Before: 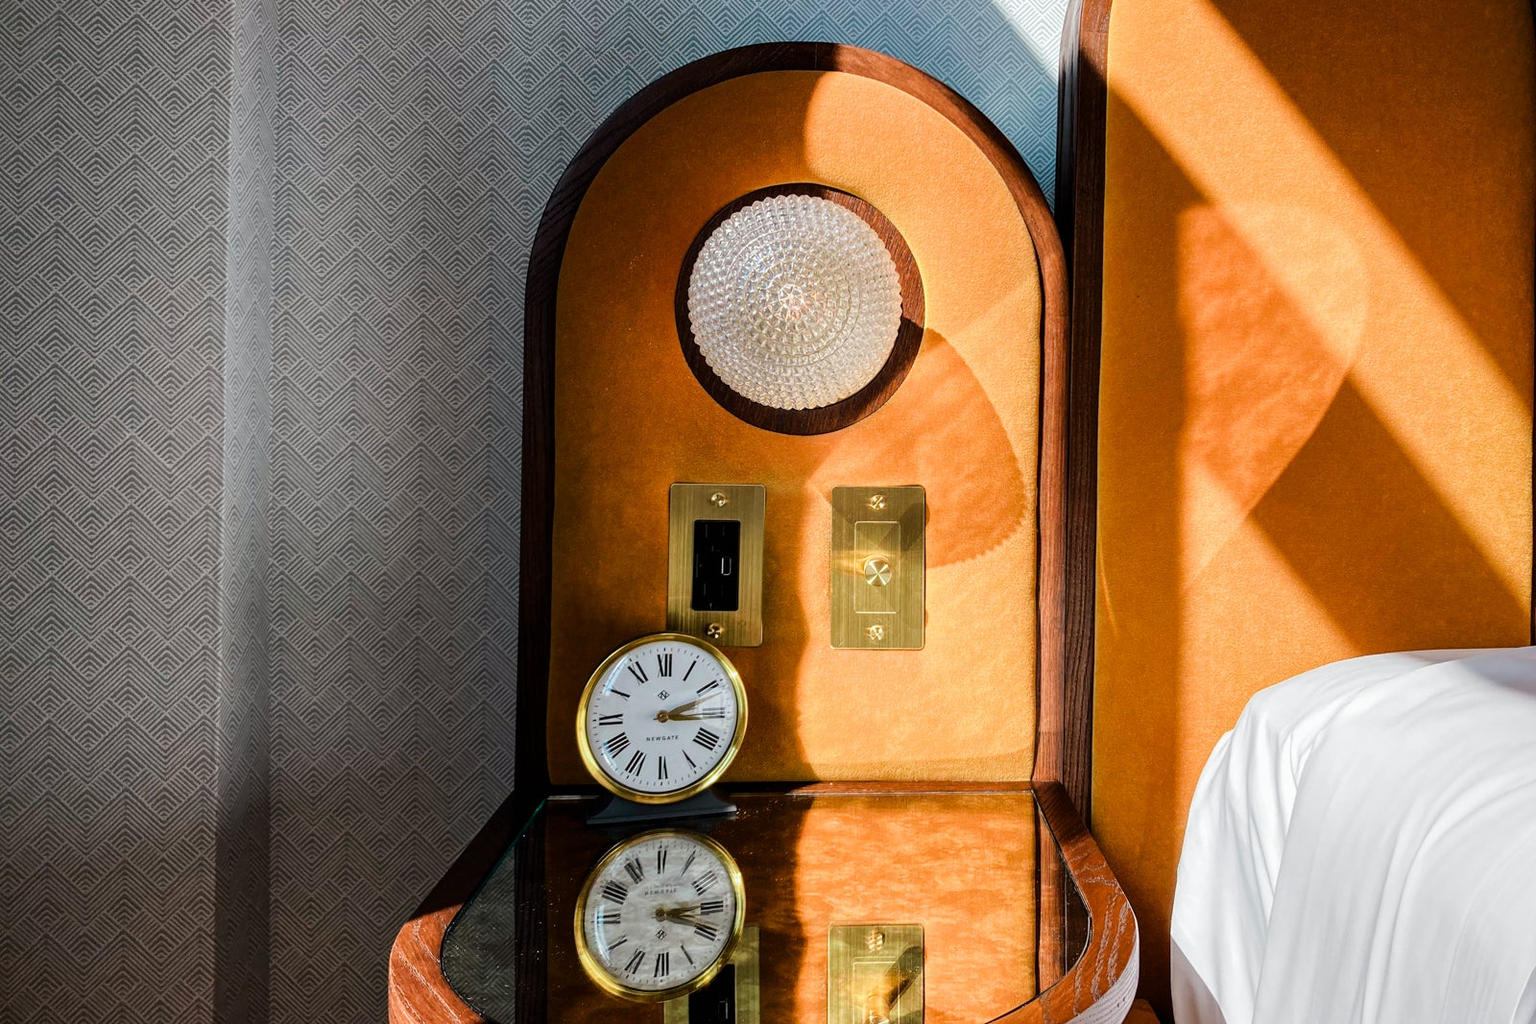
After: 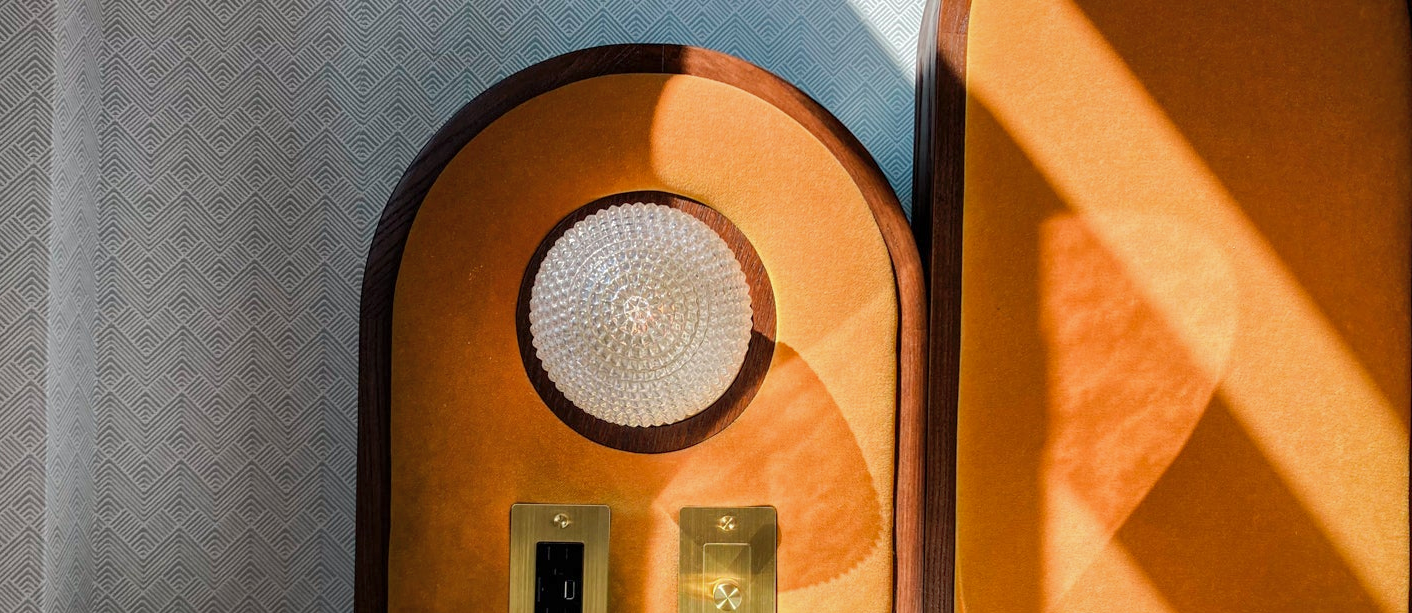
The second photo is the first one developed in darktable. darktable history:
shadows and highlights: on, module defaults
crop and rotate: left 11.708%, bottom 42.468%
